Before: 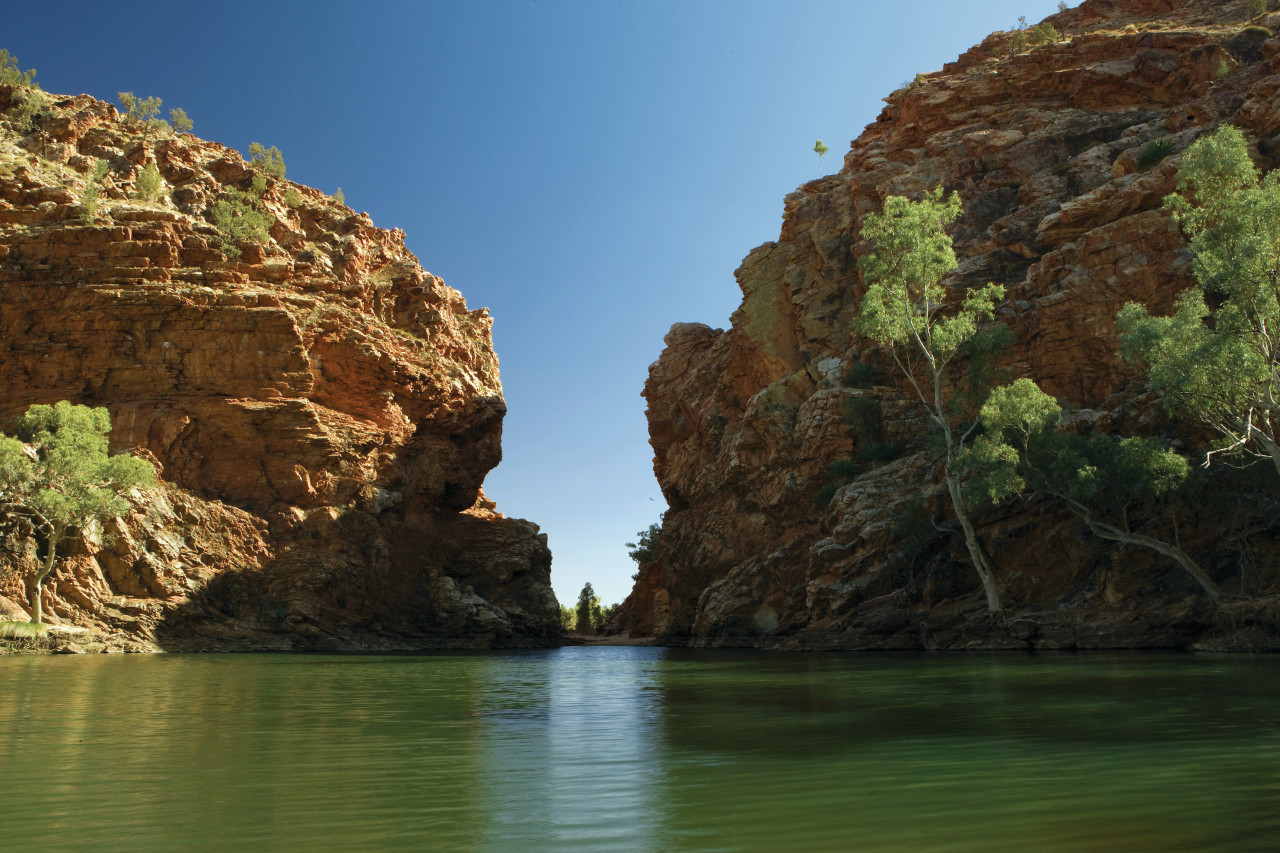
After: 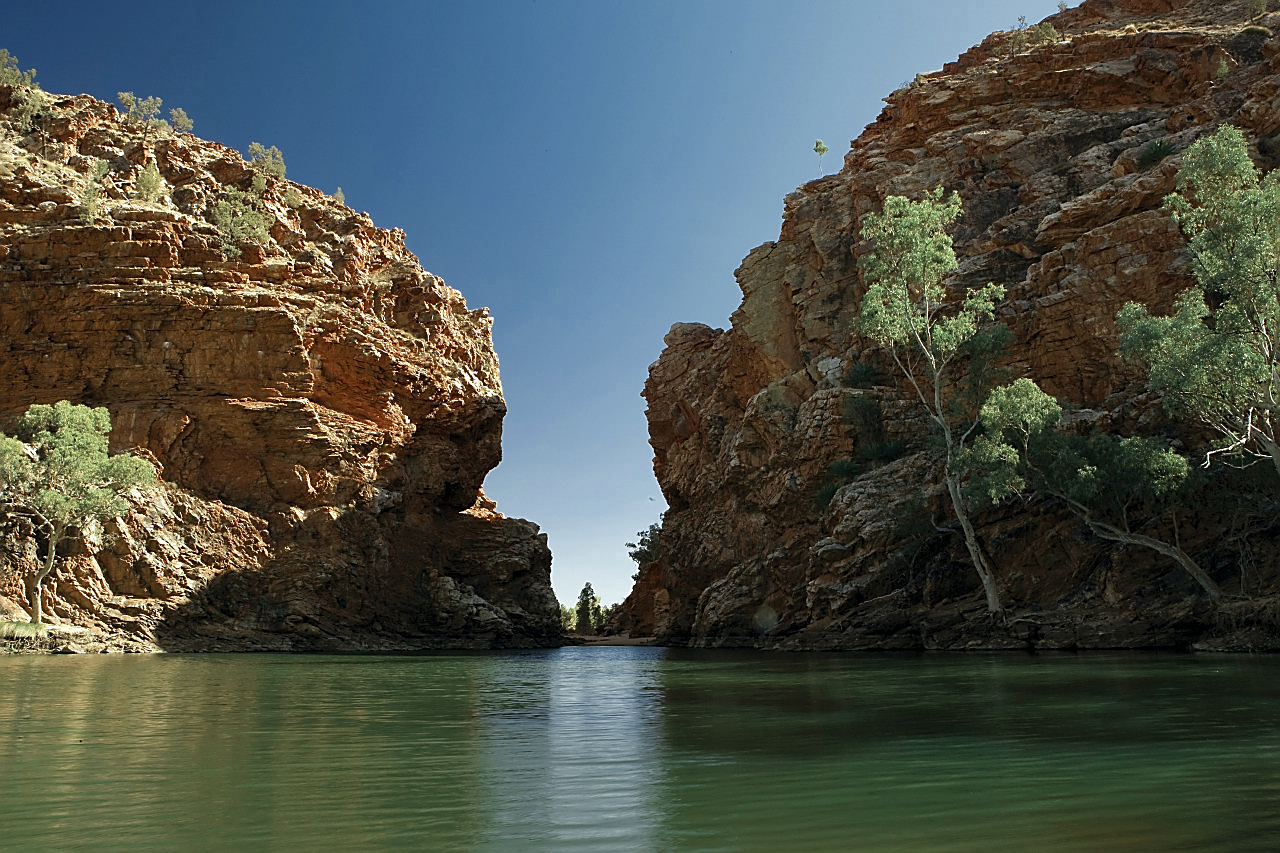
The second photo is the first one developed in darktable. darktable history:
exposure: black level correction 0.002, exposure 0.148 EV, compensate highlight preservation false
sharpen: radius 1.361, amount 1.254, threshold 0.84
color zones: curves: ch0 [(0, 0.5) (0.125, 0.4) (0.25, 0.5) (0.375, 0.4) (0.5, 0.4) (0.625, 0.35) (0.75, 0.35) (0.875, 0.5)]; ch1 [(0, 0.35) (0.125, 0.45) (0.25, 0.35) (0.375, 0.35) (0.5, 0.35) (0.625, 0.35) (0.75, 0.45) (0.875, 0.35)]; ch2 [(0, 0.6) (0.125, 0.5) (0.25, 0.5) (0.375, 0.6) (0.5, 0.6) (0.625, 0.5) (0.75, 0.5) (0.875, 0.5)]
